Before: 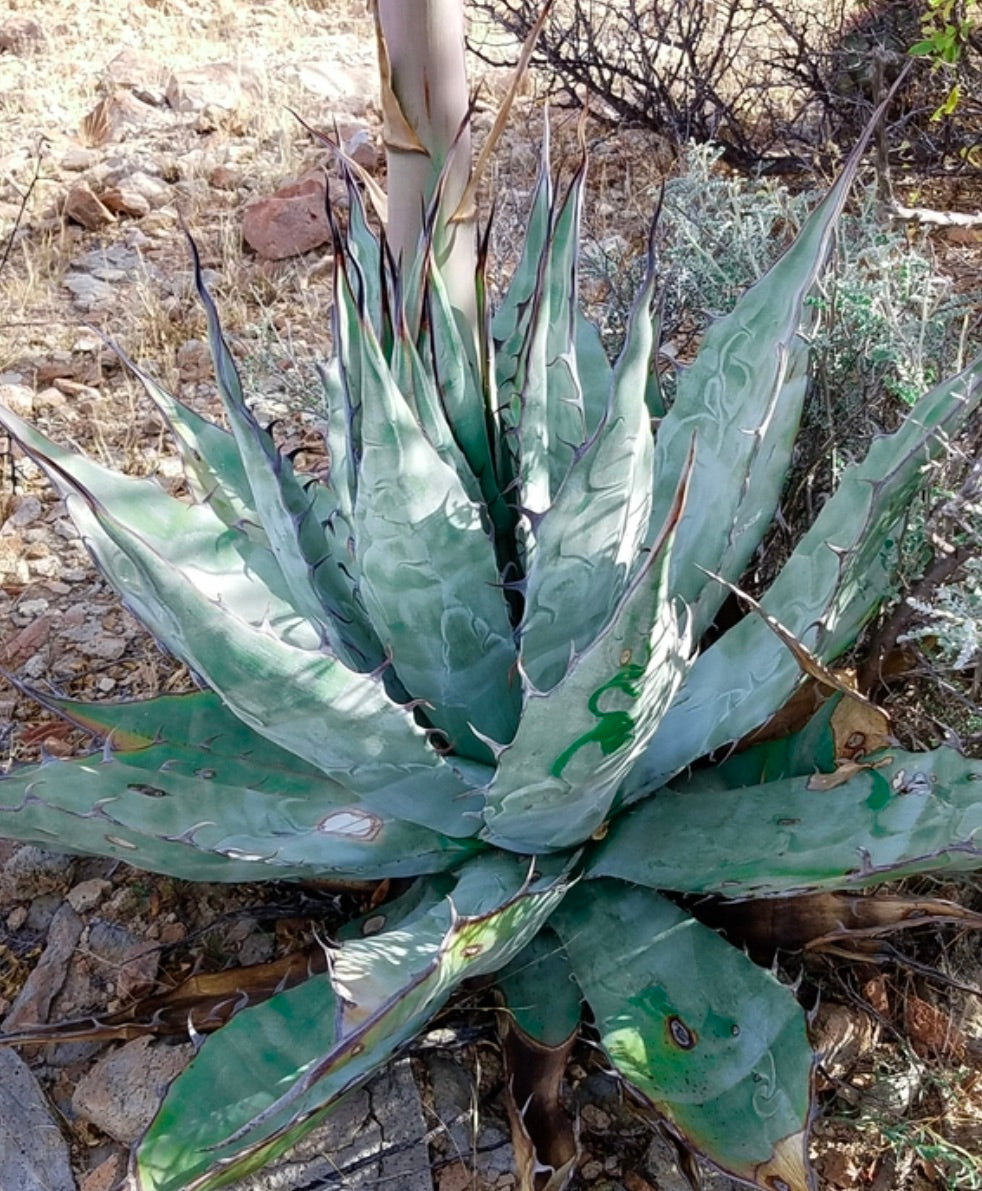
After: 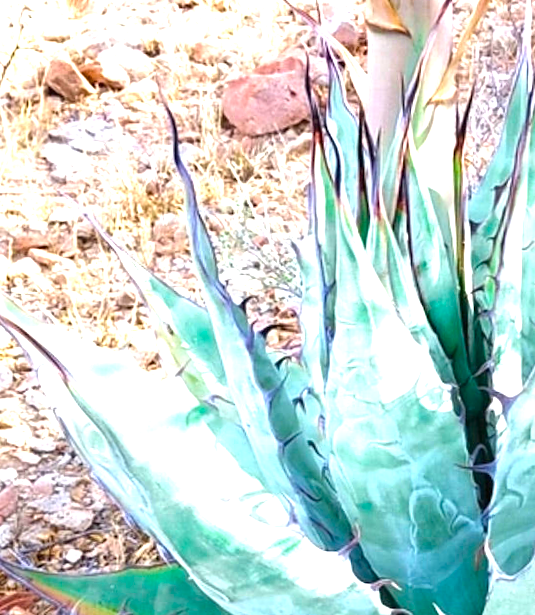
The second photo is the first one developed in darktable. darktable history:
crop and rotate: left 3.047%, top 7.509%, right 42.236%, bottom 37.598%
exposure: black level correction 0, exposure 1.55 EV, compensate exposure bias true, compensate highlight preservation false
rotate and perspective: rotation 1.57°, crop left 0.018, crop right 0.982, crop top 0.039, crop bottom 0.961
color balance rgb: perceptual saturation grading › global saturation 25%, global vibrance 20%
